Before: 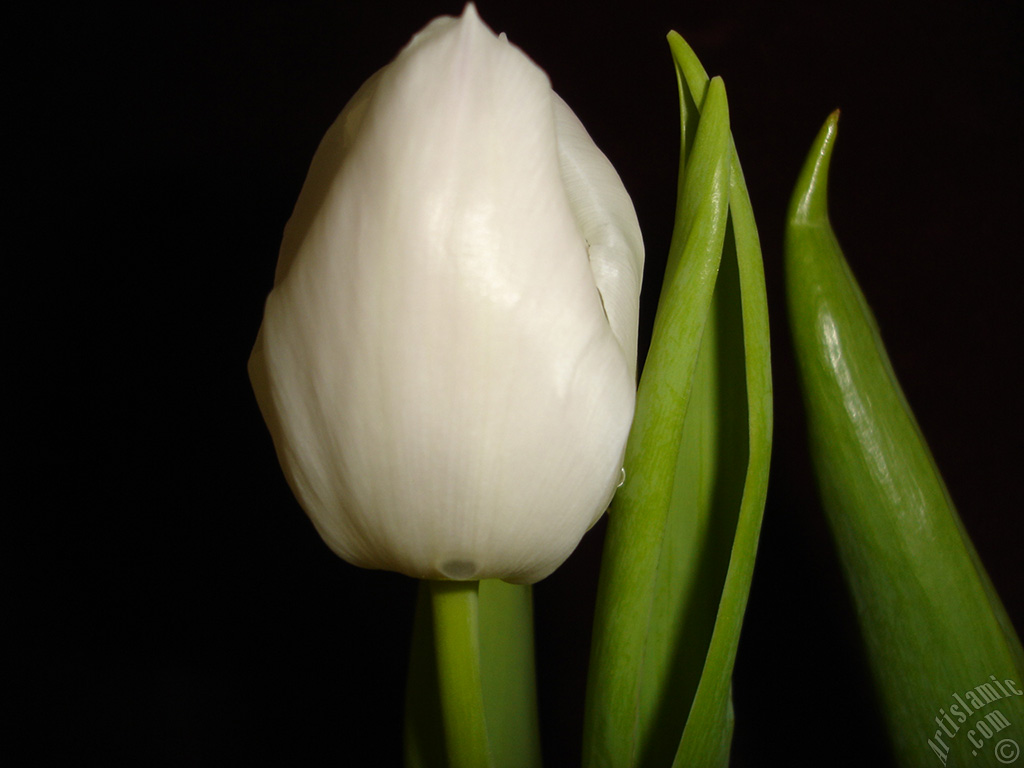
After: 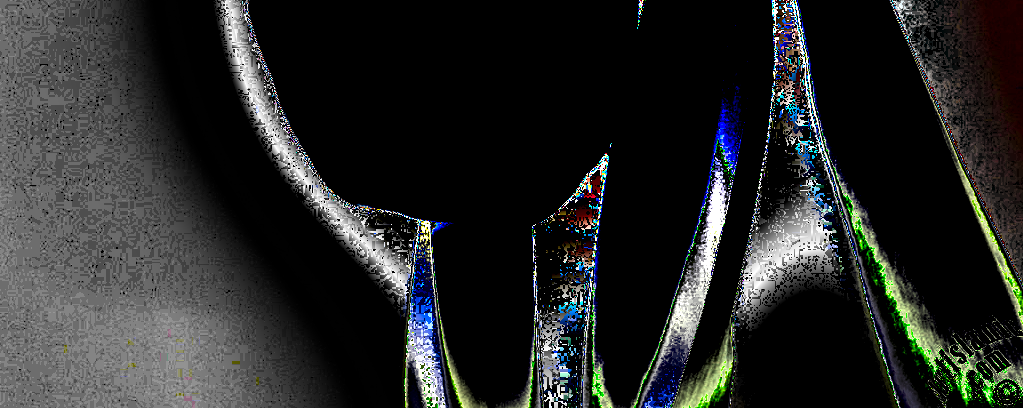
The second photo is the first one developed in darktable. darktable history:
exposure: exposure 7.982 EV, compensate highlight preservation false
shadows and highlights: shadows 20.89, highlights -82.44, soften with gaussian
crop and rotate: top 46.748%, right 0.007%
